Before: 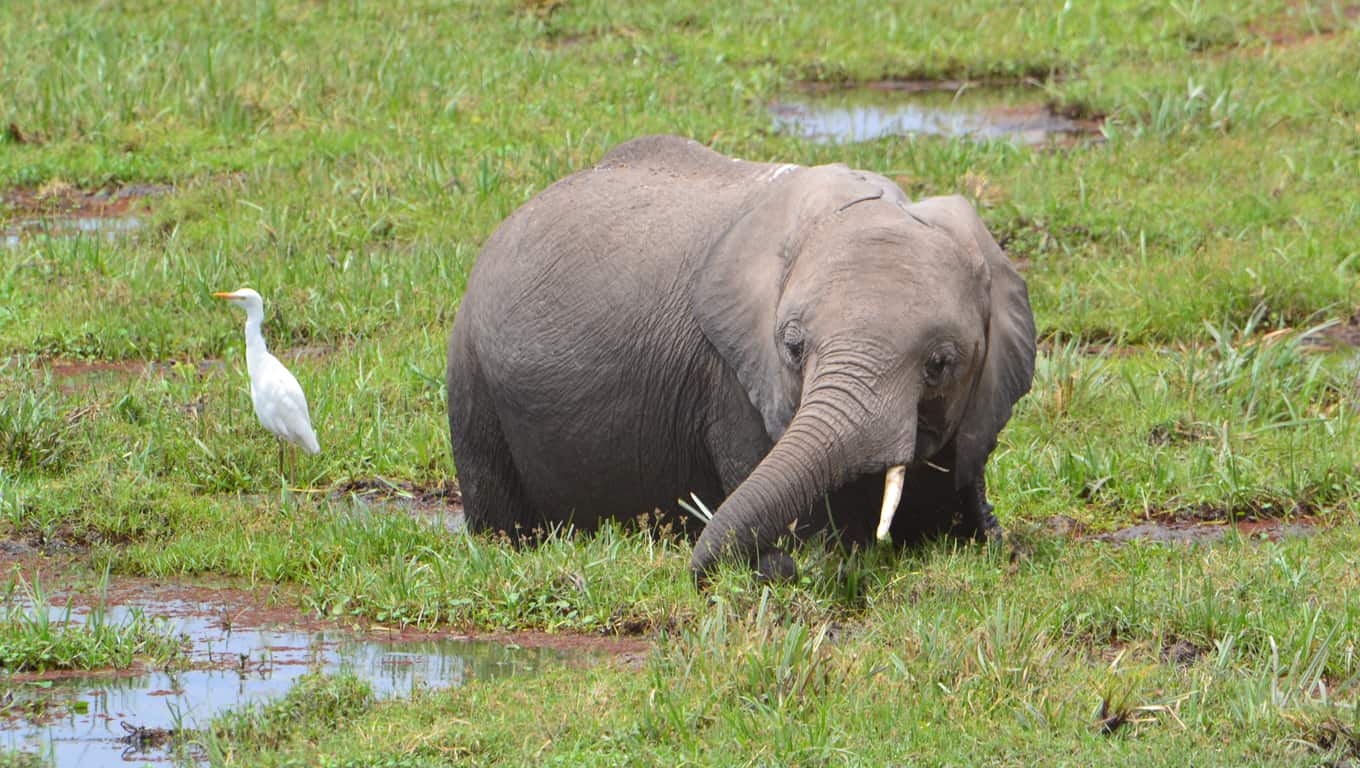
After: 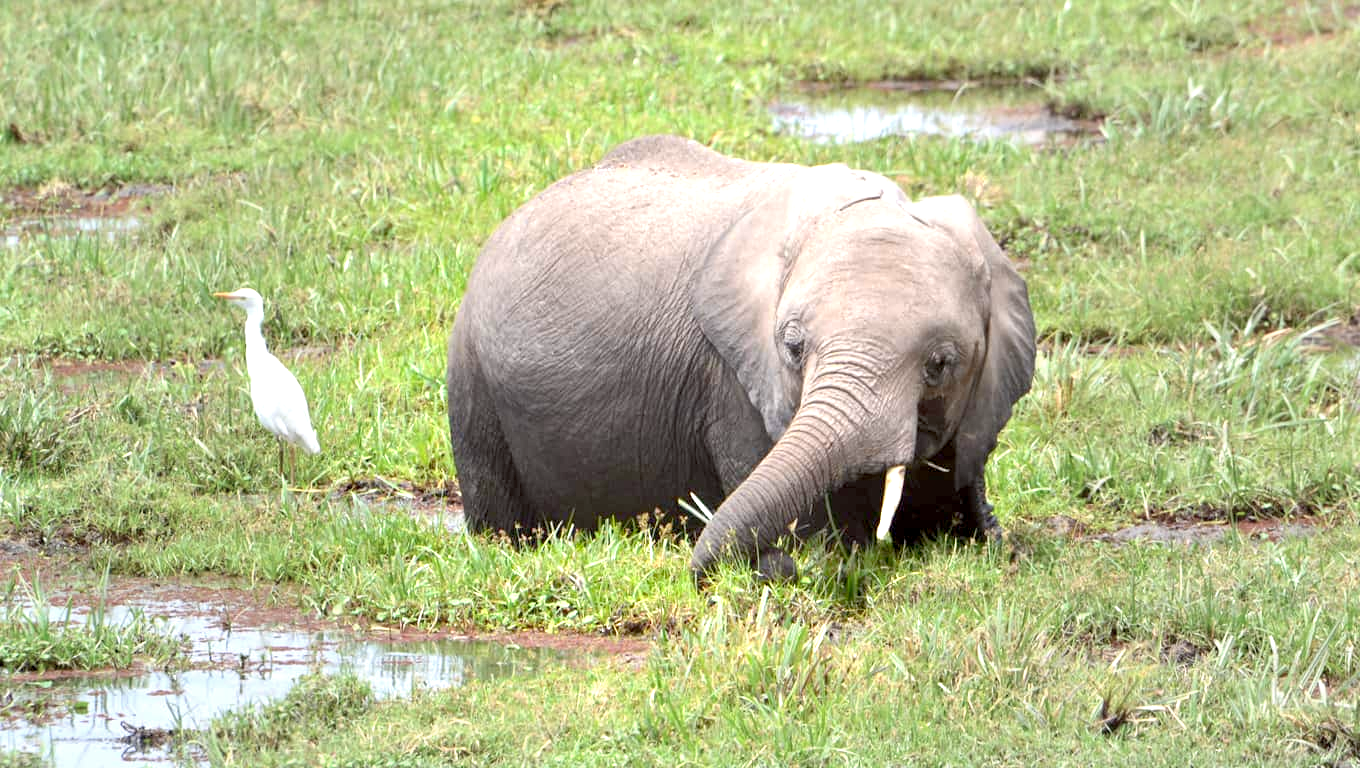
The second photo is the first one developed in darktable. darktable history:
vignetting: fall-off start 30.83%, fall-off radius 35.26%, brightness -0.183, saturation -0.311, unbound false
exposure: black level correction 0.01, exposure 1 EV, compensate highlight preservation false
